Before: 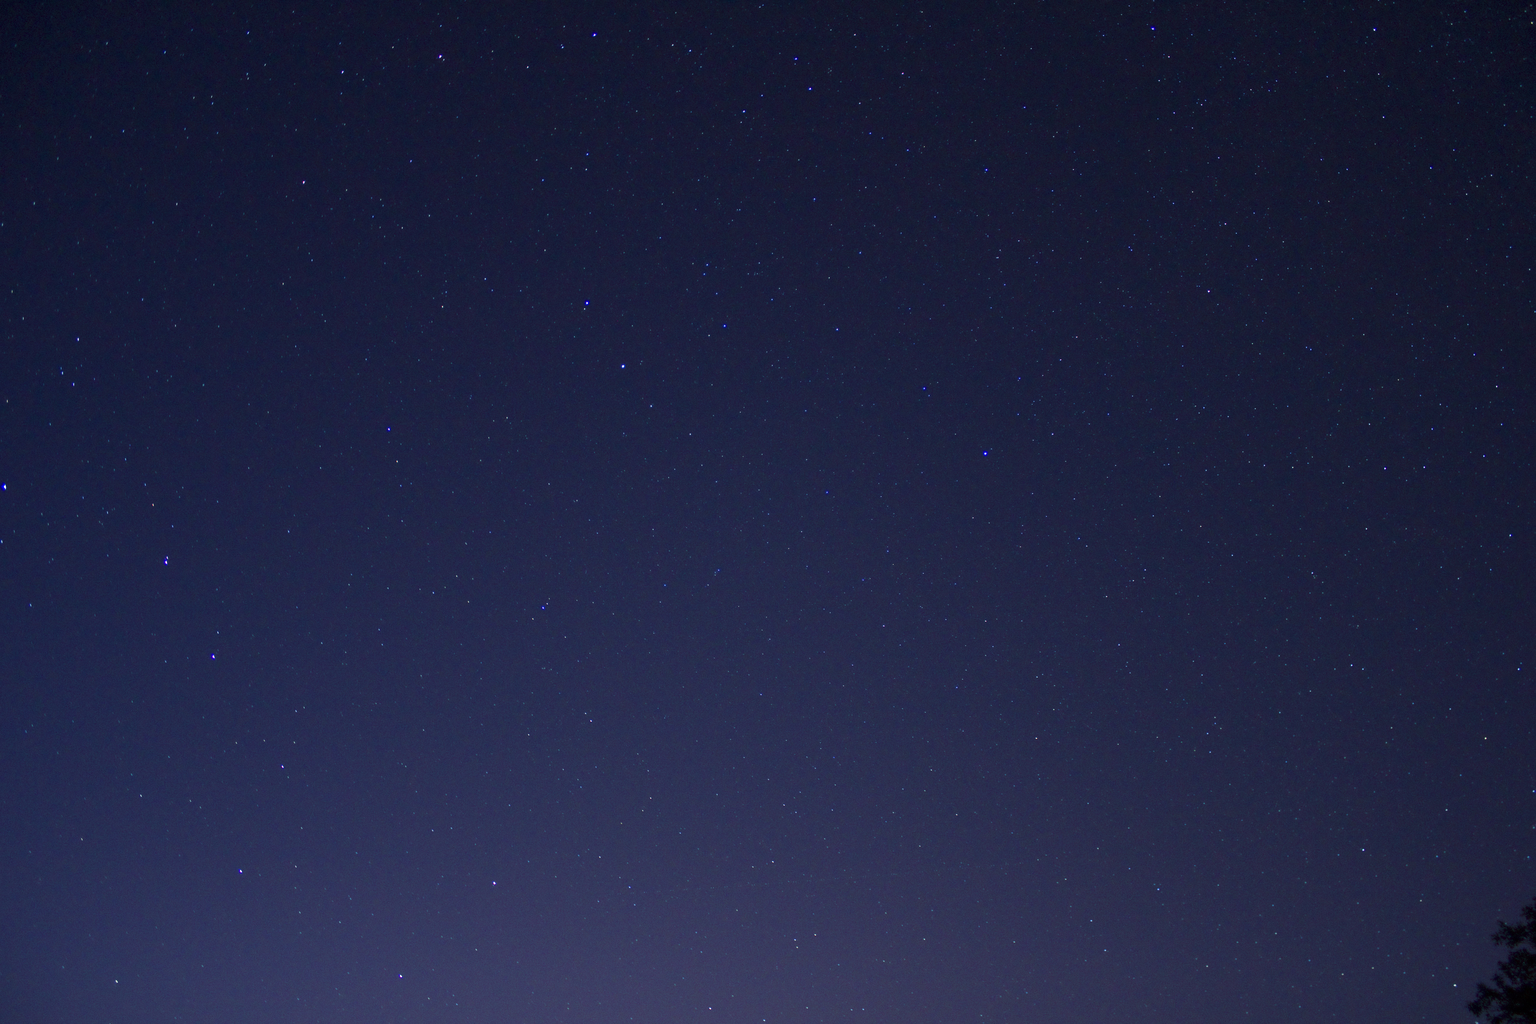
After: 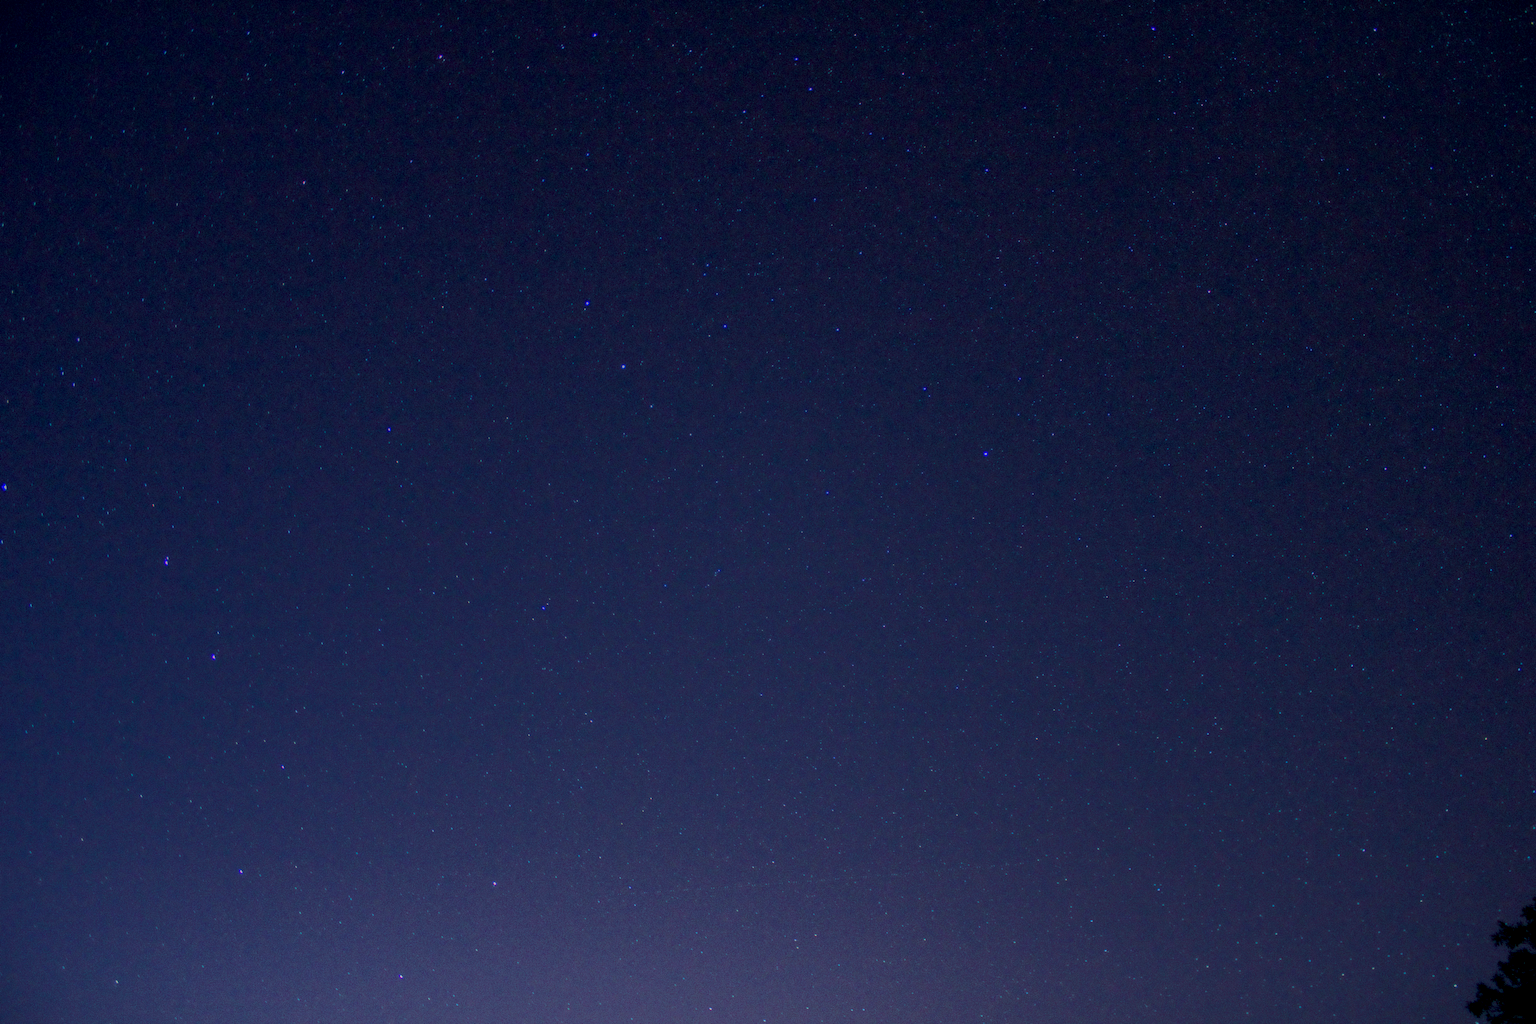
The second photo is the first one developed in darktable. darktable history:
local contrast: highlights 20%, shadows 29%, detail 200%, midtone range 0.2
